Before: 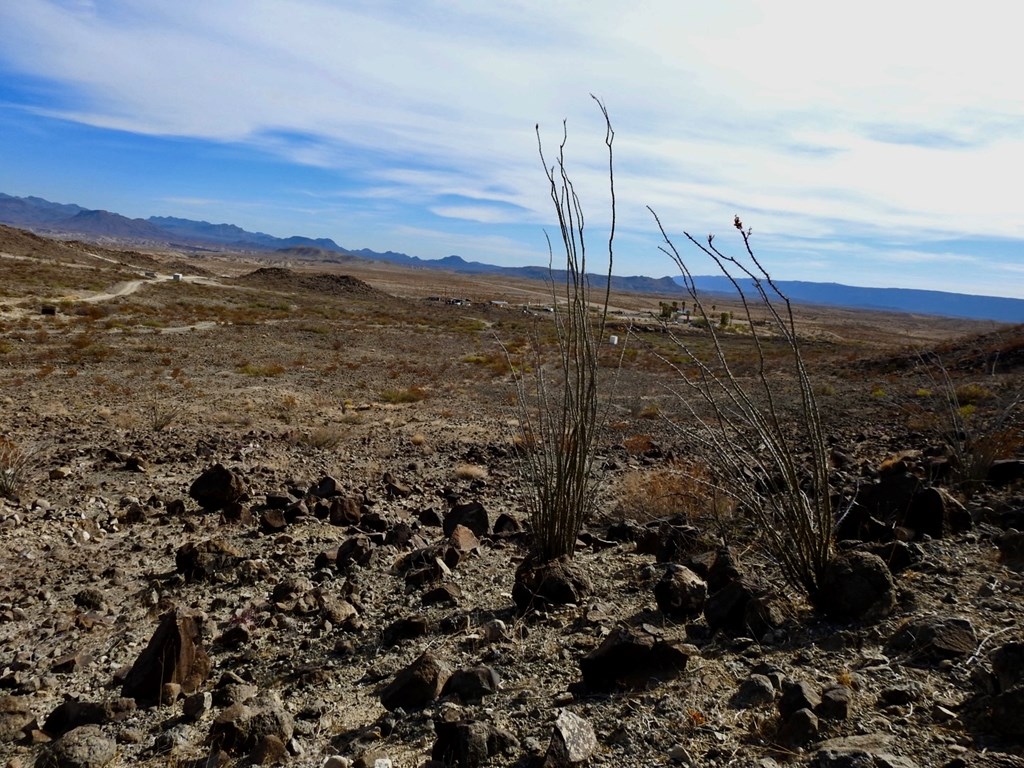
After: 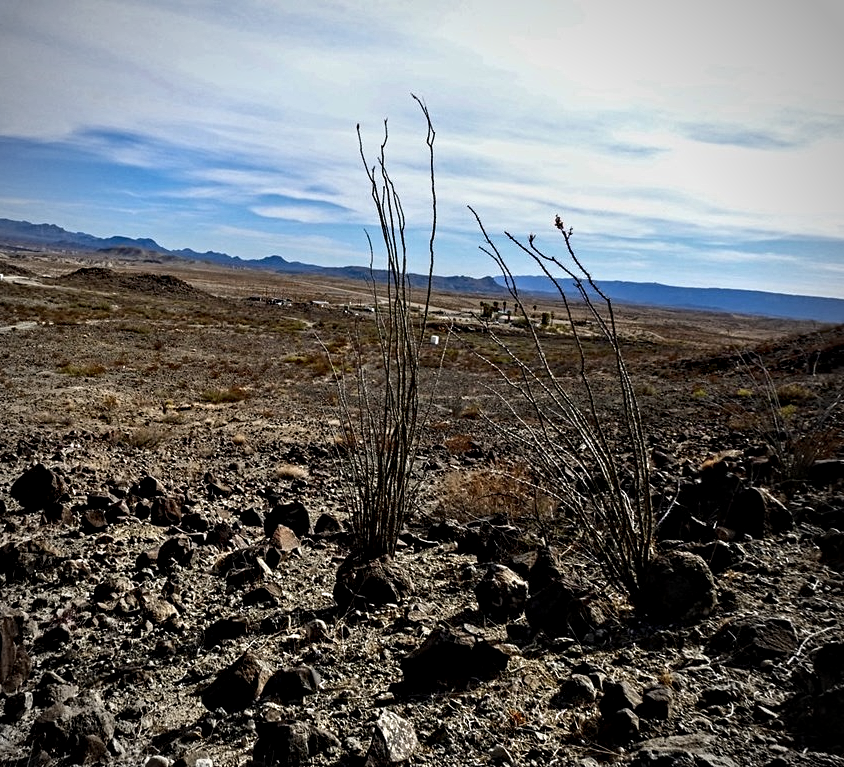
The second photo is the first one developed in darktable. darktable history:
vignetting: on, module defaults
crop: left 17.535%, bottom 0.027%
contrast equalizer: octaves 7, y [[0.5, 0.542, 0.583, 0.625, 0.667, 0.708], [0.5 ×6], [0.5 ×6], [0 ×6], [0 ×6]]
